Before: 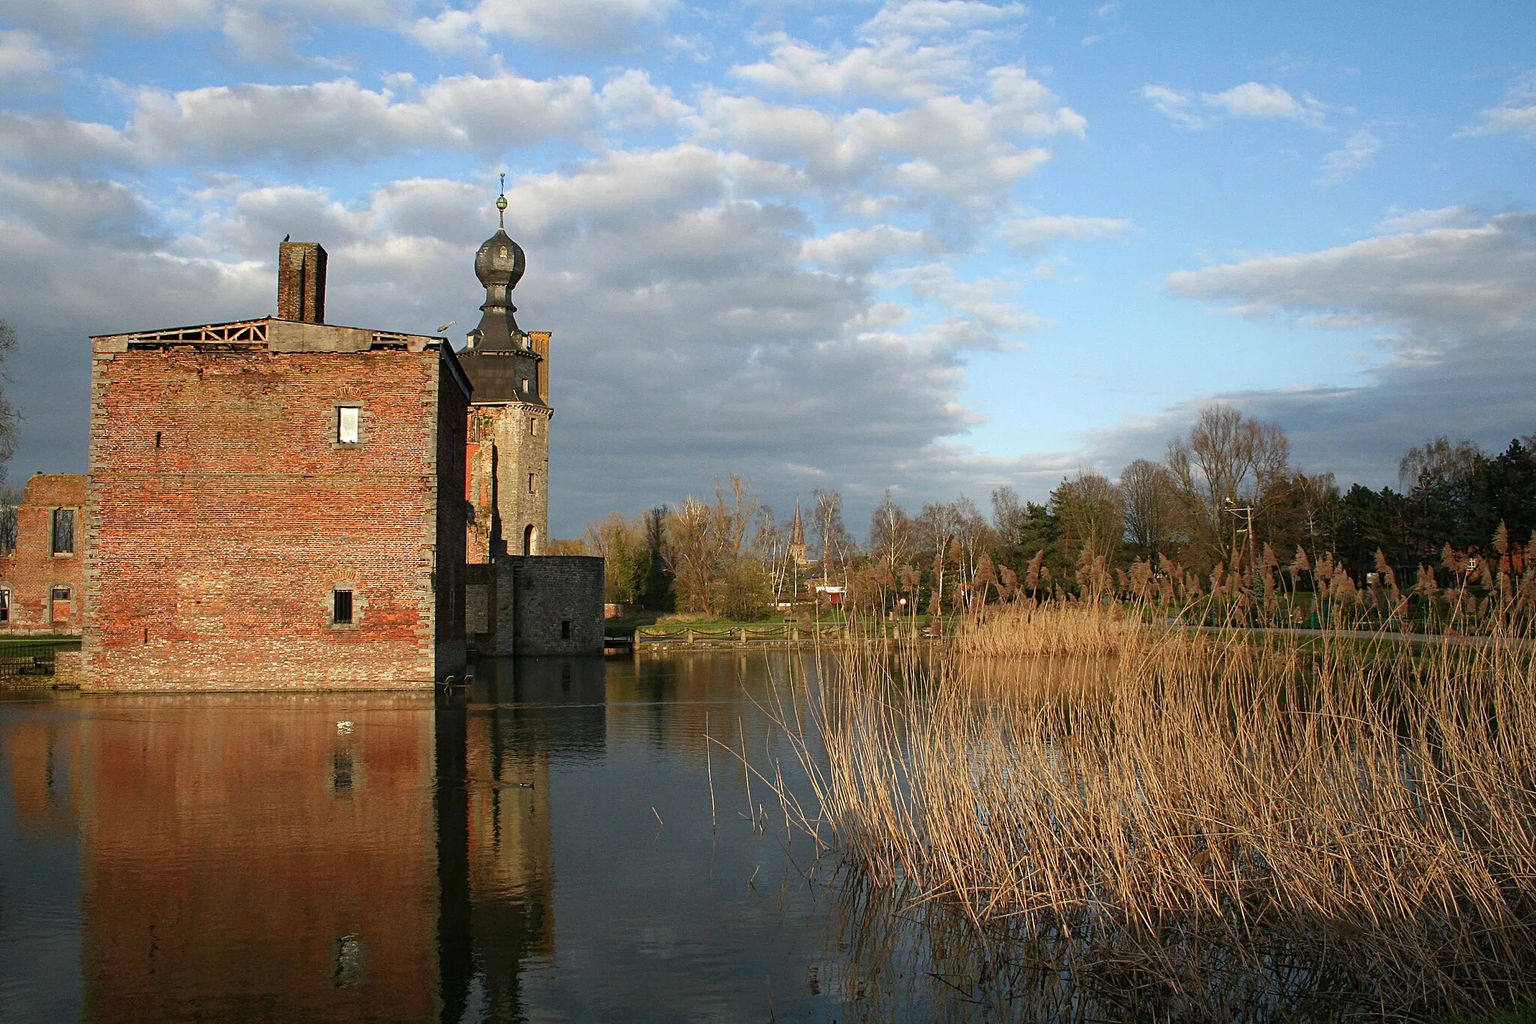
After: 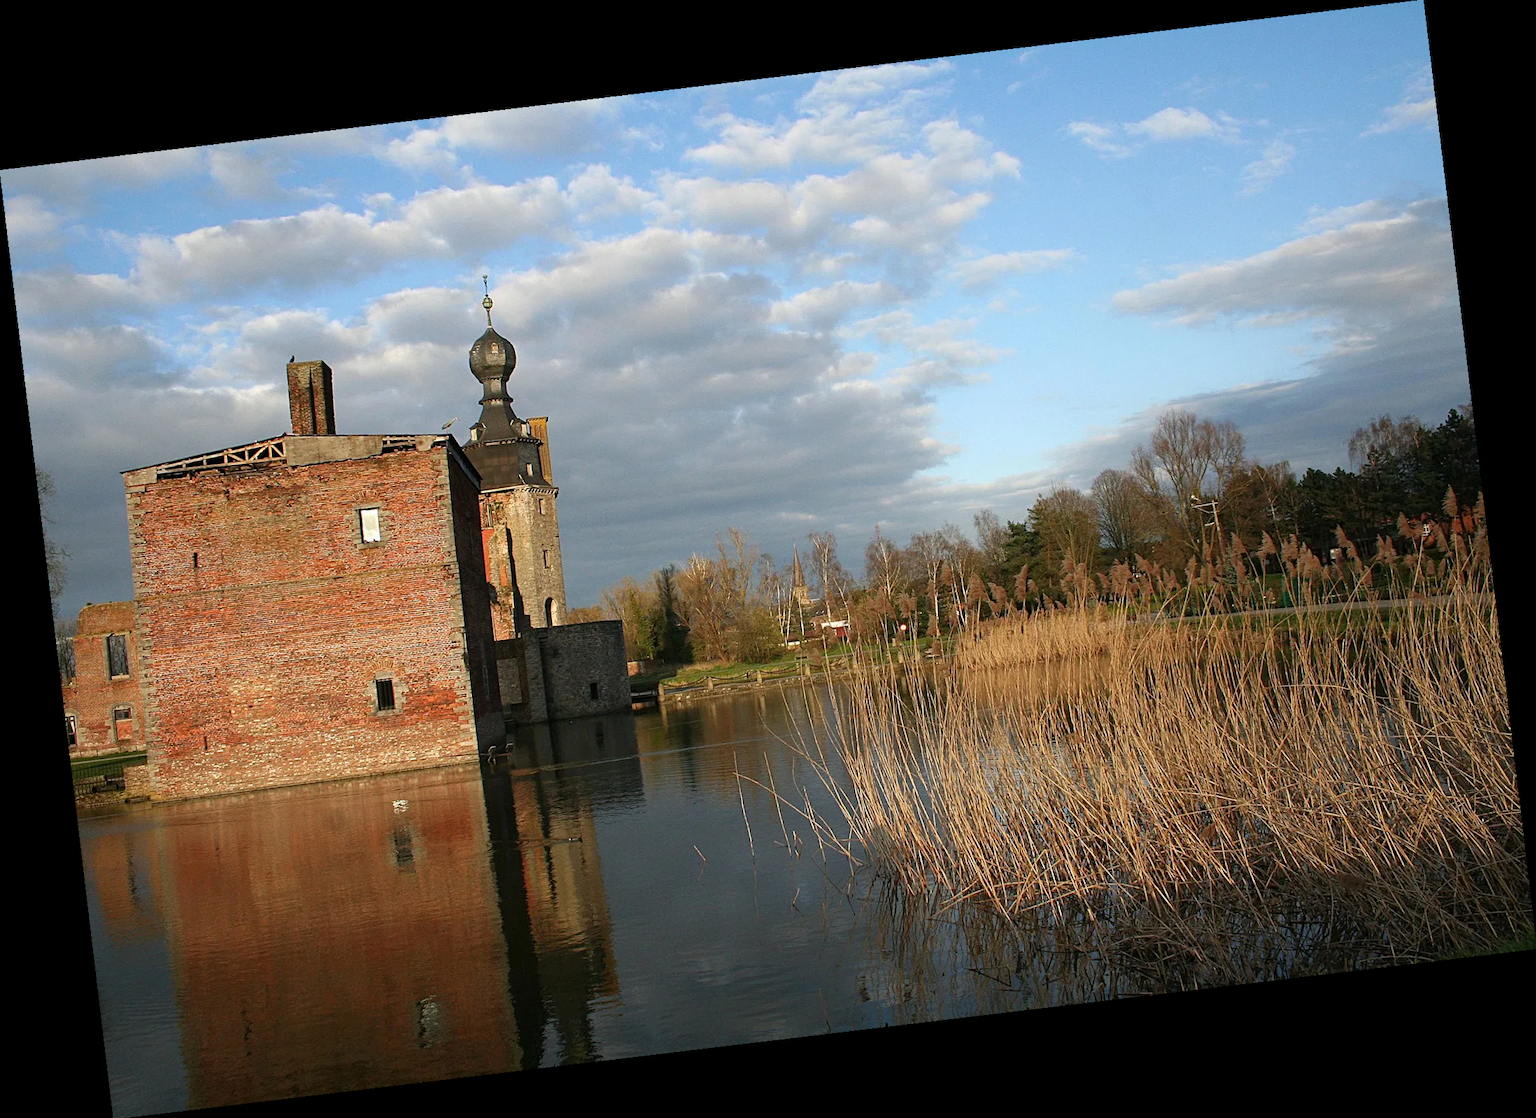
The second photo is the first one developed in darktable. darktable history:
exposure: compensate highlight preservation false
rotate and perspective: rotation -6.83°, automatic cropping off
